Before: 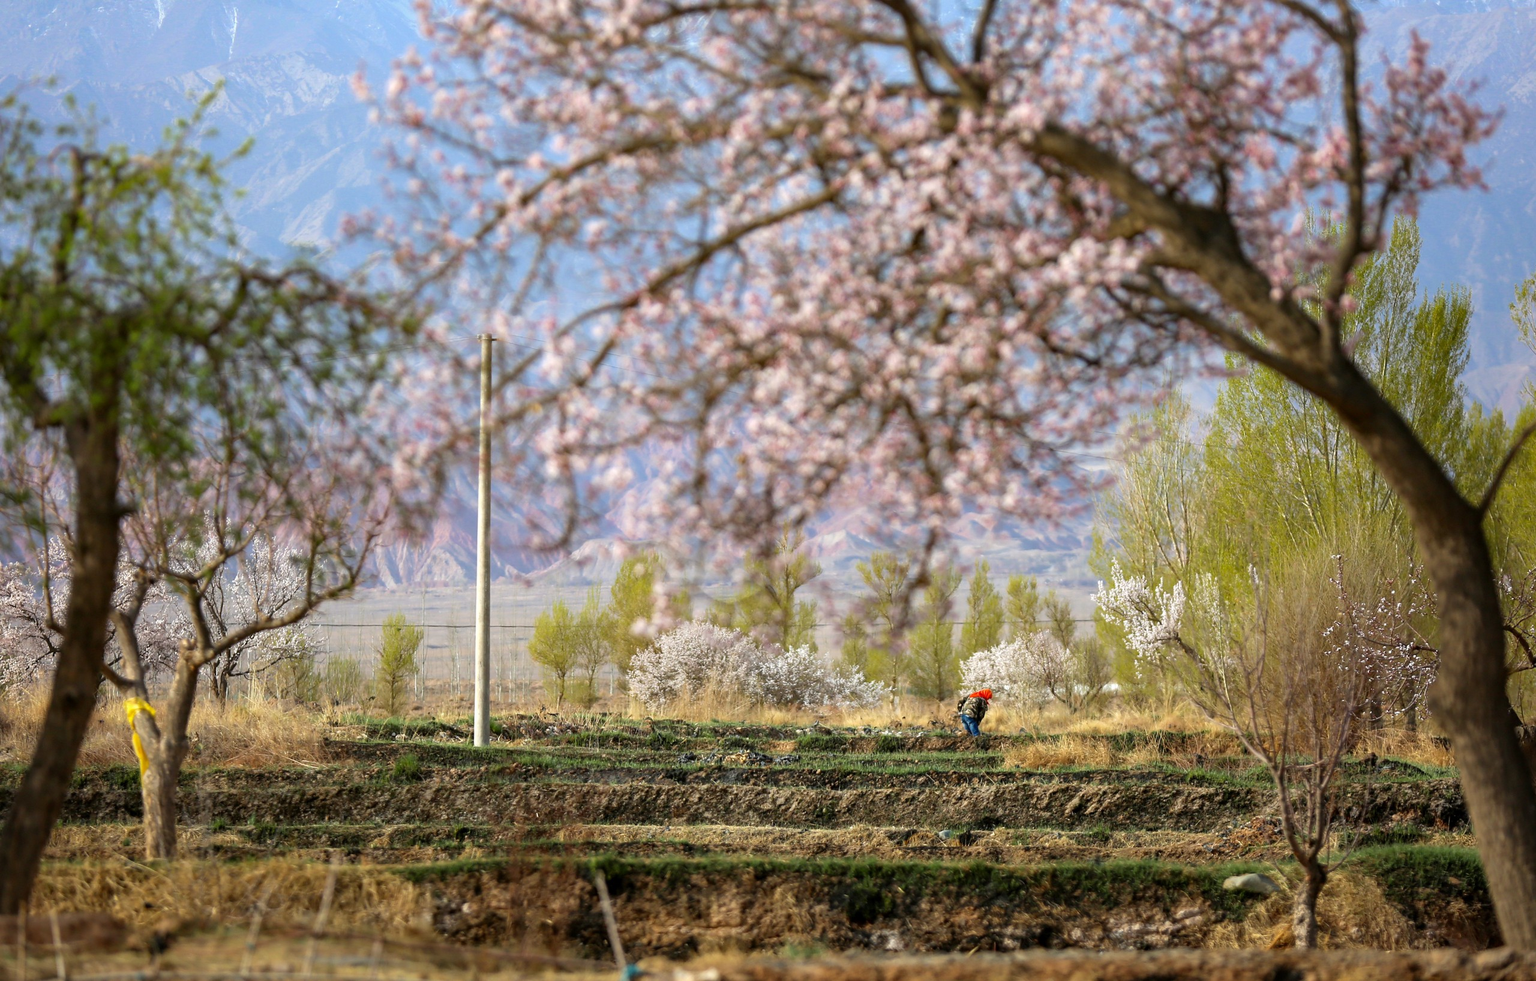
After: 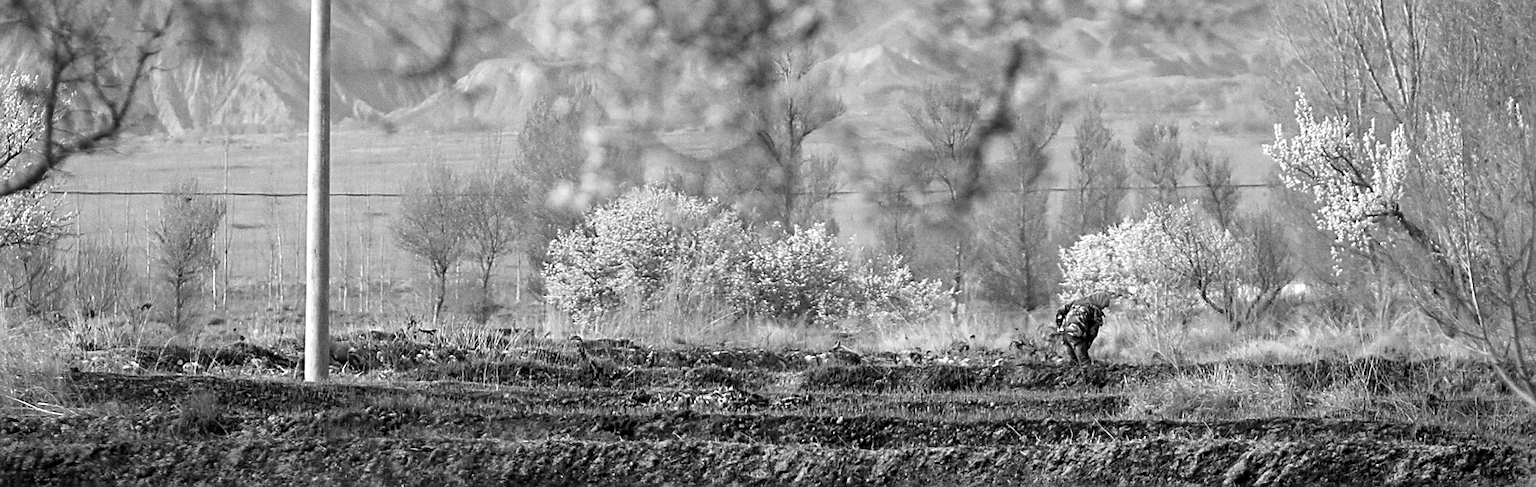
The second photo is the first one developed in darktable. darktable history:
crop: left 18.091%, top 51.13%, right 17.525%, bottom 16.85%
color correction: saturation 0.5
monochrome: a 16.01, b -2.65, highlights 0.52
color zones: curves: ch1 [(0.113, 0.438) (0.75, 0.5)]; ch2 [(0.12, 0.526) (0.75, 0.5)]
grain: coarseness 7.08 ISO, strength 21.67%, mid-tones bias 59.58%
sharpen: on, module defaults
